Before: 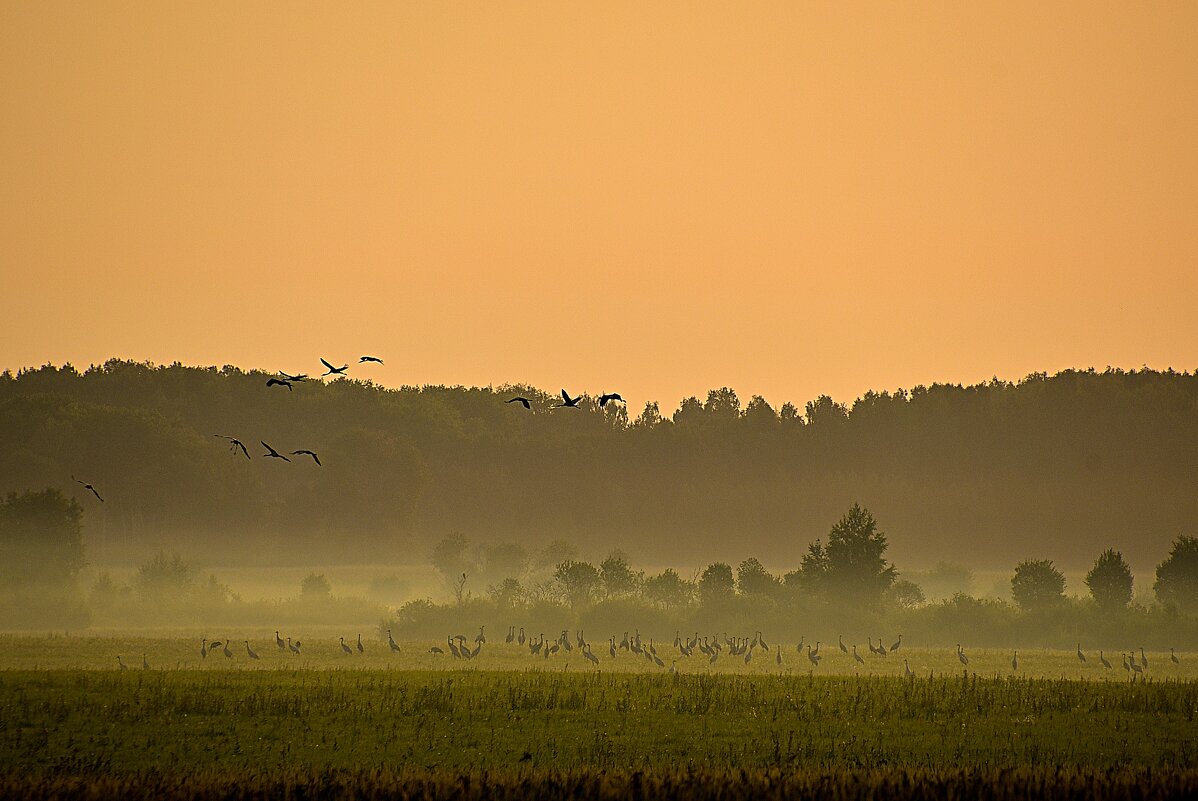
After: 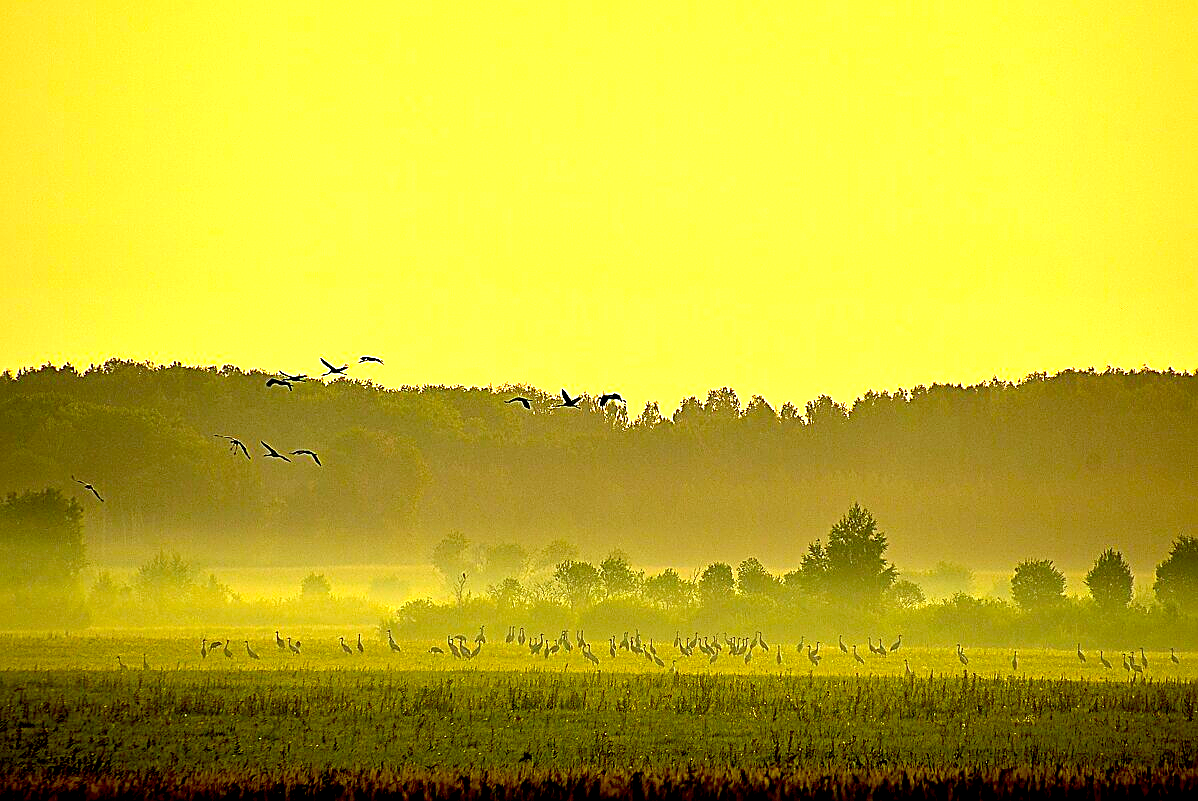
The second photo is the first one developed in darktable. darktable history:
exposure: black level correction 0.009, exposure 1.425 EV, compensate highlight preservation false
color correction: highlights a* -7.33, highlights b* 1.26, shadows a* -3.55, saturation 1.4
sharpen: on, module defaults
